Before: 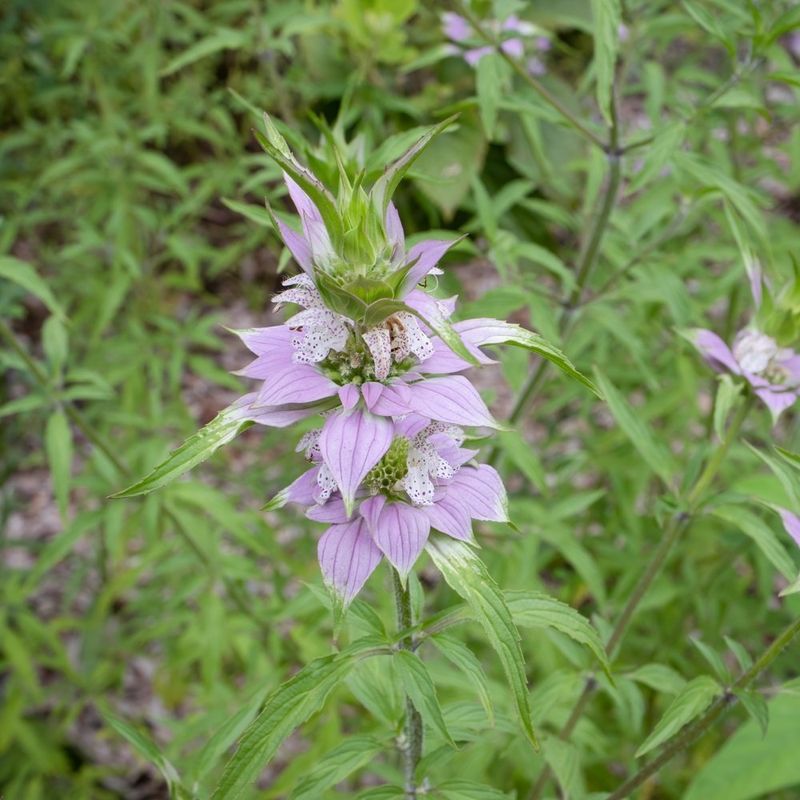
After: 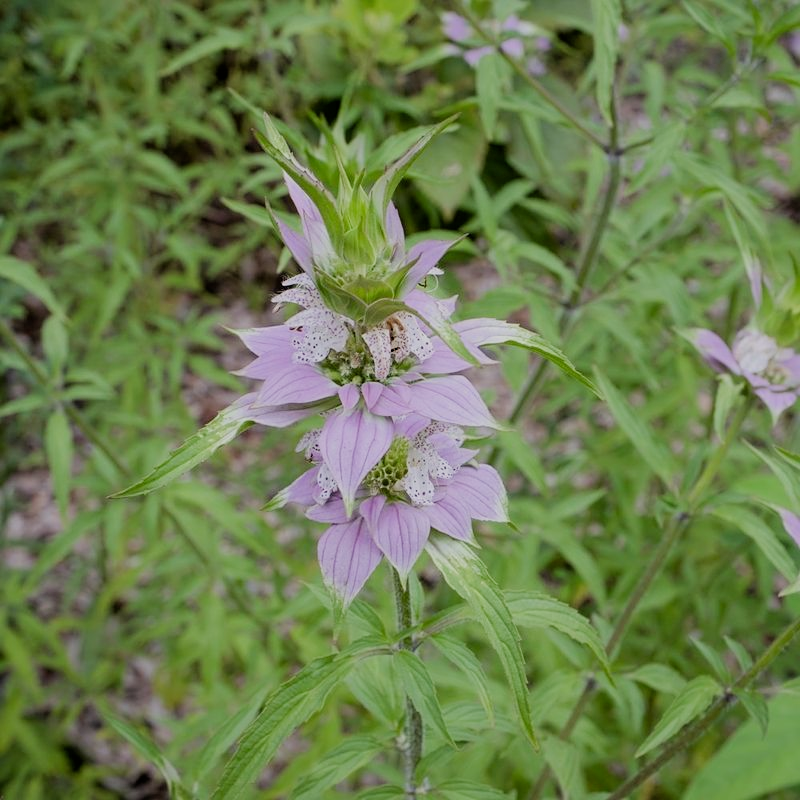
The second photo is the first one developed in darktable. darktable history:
exposure: black level correction 0.002, exposure -0.105 EV, compensate highlight preservation false
sharpen: amount 0.21
filmic rgb: black relative exposure -7.65 EV, white relative exposure 4.56 EV, hardness 3.61
